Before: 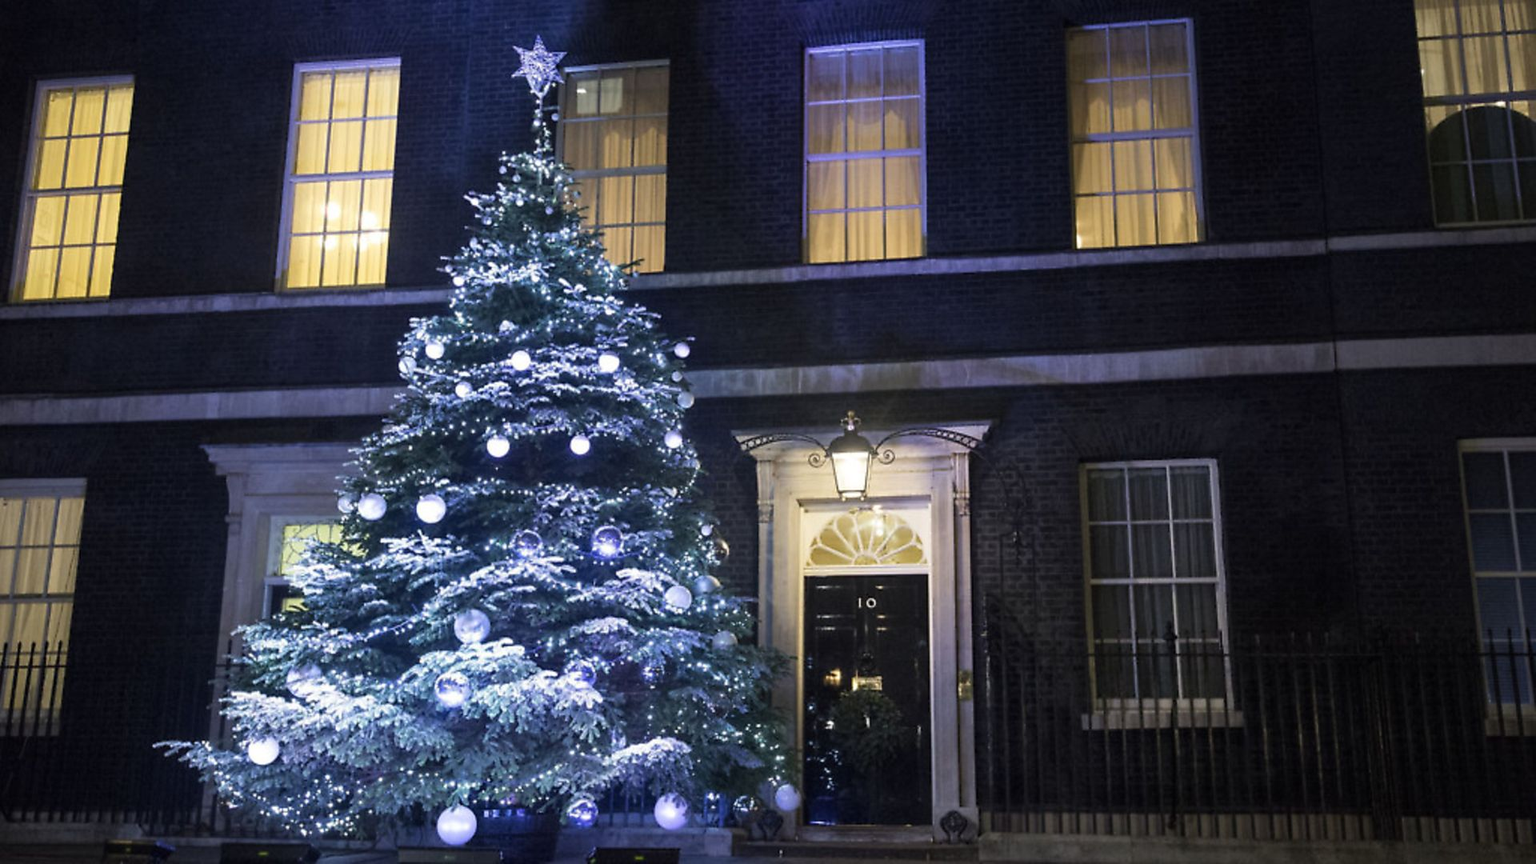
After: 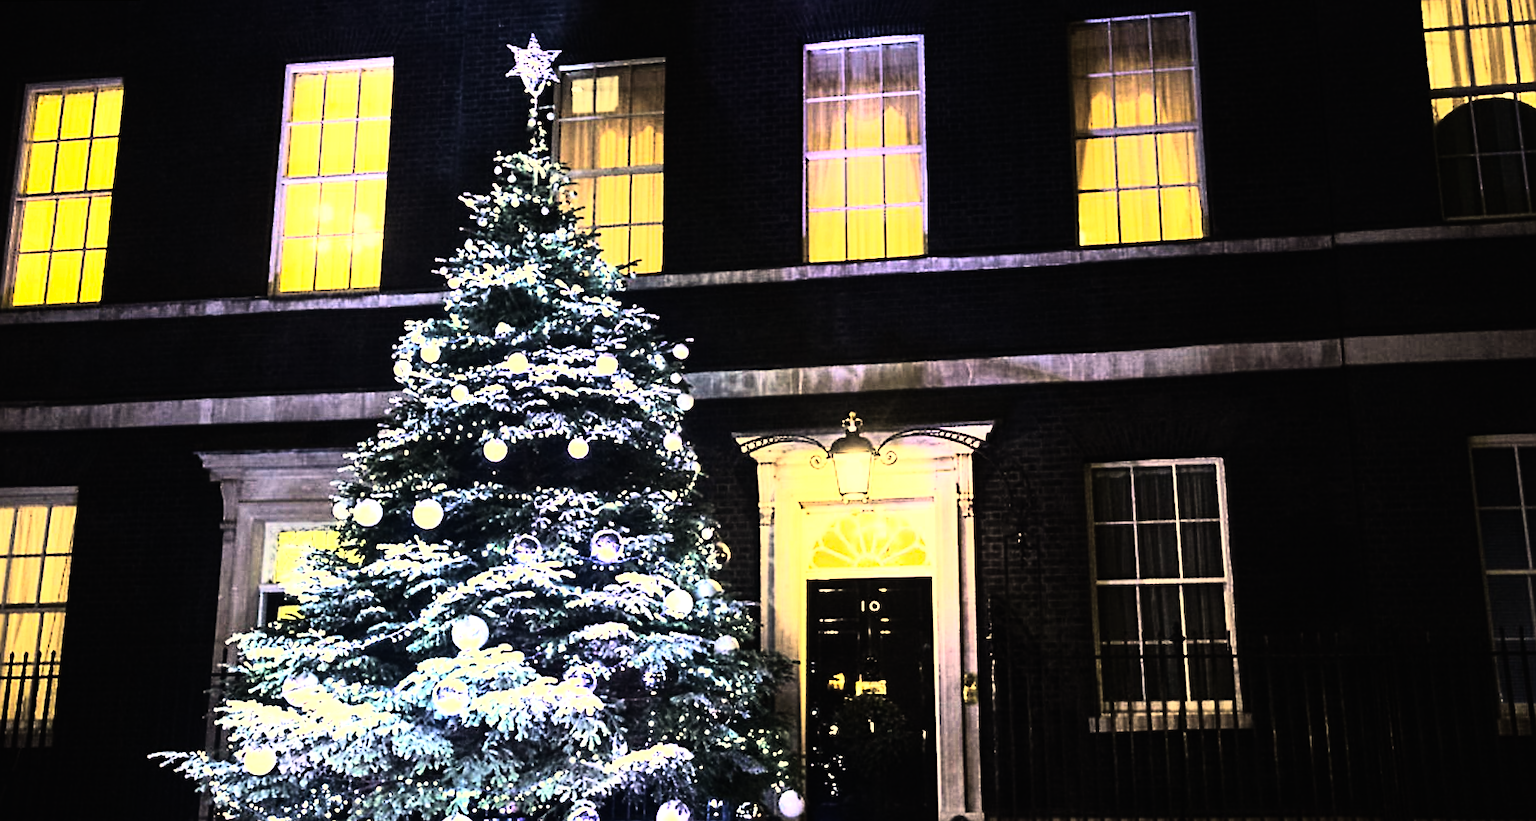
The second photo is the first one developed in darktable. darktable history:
sharpen: on, module defaults
white balance: red 1.138, green 0.996, blue 0.812
levels: levels [0, 0.476, 0.951]
rgb curve: curves: ch0 [(0, 0) (0.21, 0.15) (0.24, 0.21) (0.5, 0.75) (0.75, 0.96) (0.89, 0.99) (1, 1)]; ch1 [(0, 0.02) (0.21, 0.13) (0.25, 0.2) (0.5, 0.67) (0.75, 0.9) (0.89, 0.97) (1, 1)]; ch2 [(0, 0.02) (0.21, 0.13) (0.25, 0.2) (0.5, 0.67) (0.75, 0.9) (0.89, 0.97) (1, 1)], compensate middle gray true
crop and rotate: top 0%, bottom 5.097%
rotate and perspective: rotation -0.45°, automatic cropping original format, crop left 0.008, crop right 0.992, crop top 0.012, crop bottom 0.988
color balance rgb: global offset › luminance 0.71%, perceptual saturation grading › global saturation -11.5%, perceptual brilliance grading › highlights 17.77%, perceptual brilliance grading › mid-tones 31.71%, perceptual brilliance grading › shadows -31.01%, global vibrance 50%
